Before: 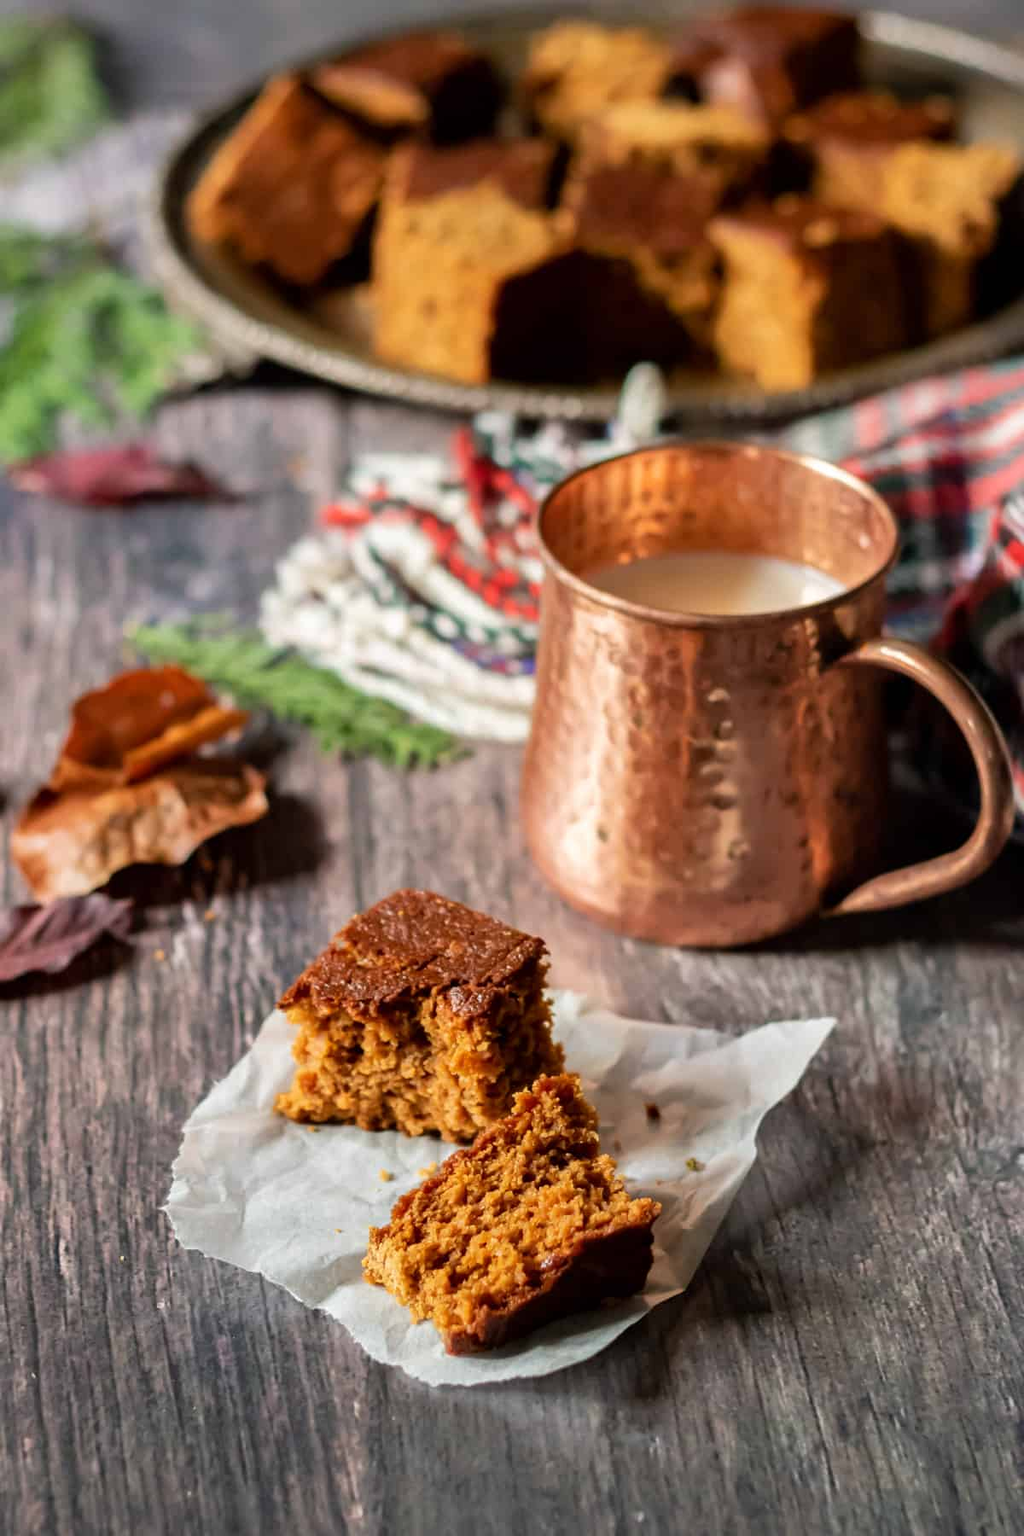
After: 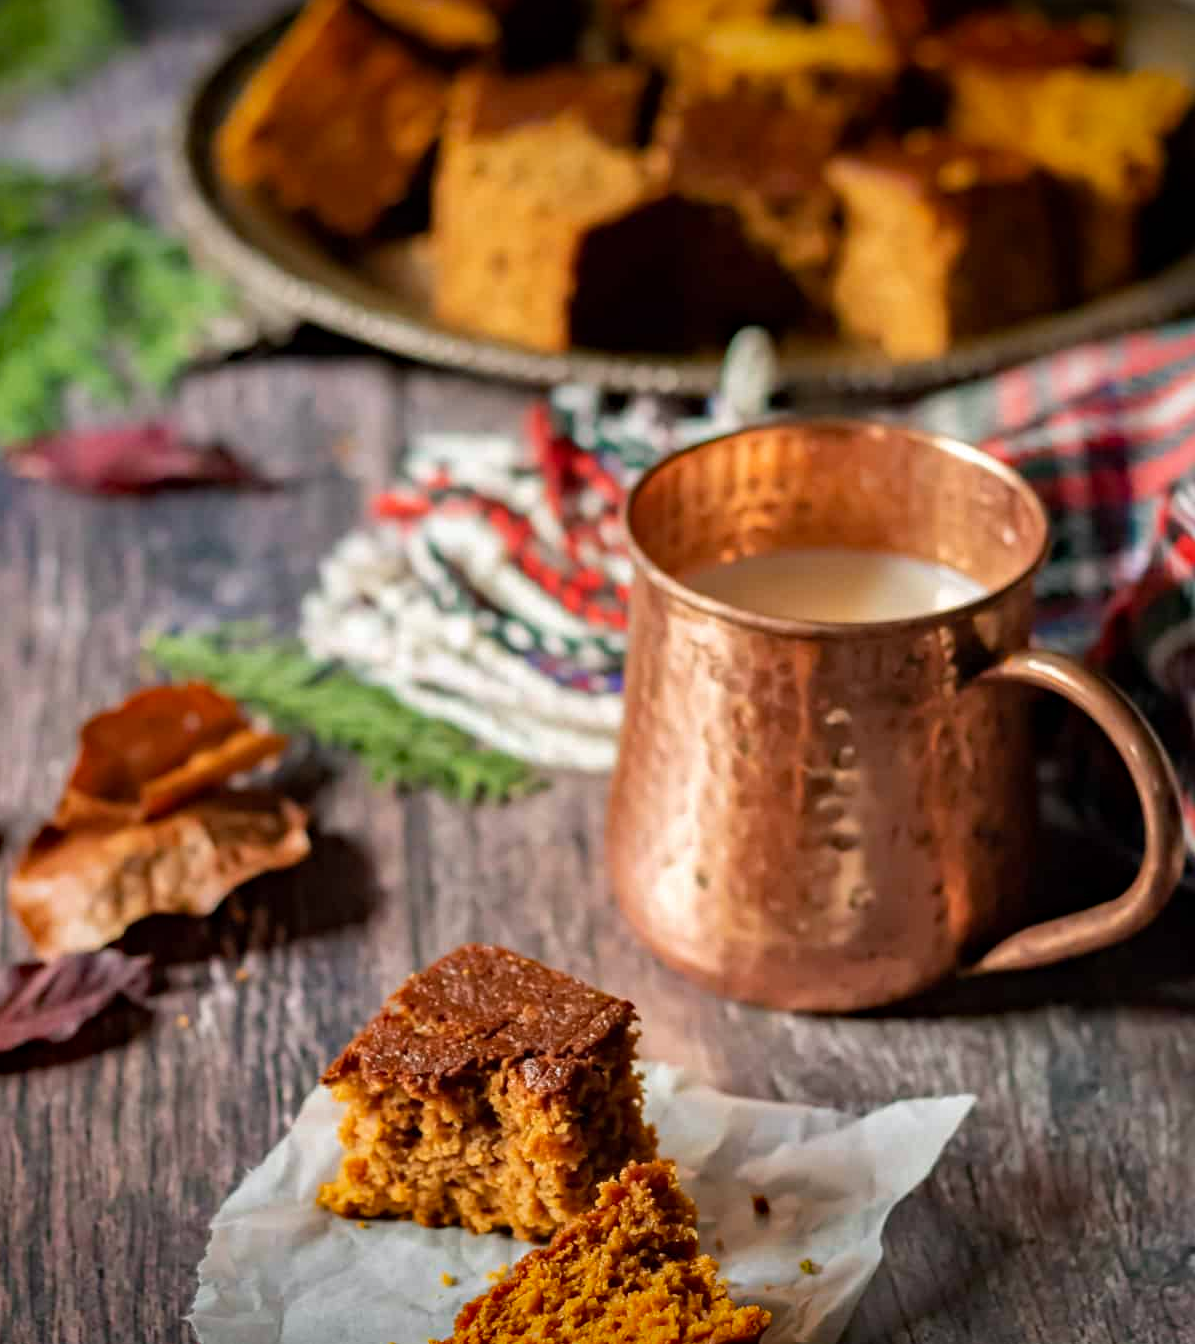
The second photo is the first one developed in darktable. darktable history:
crop: left 0.387%, top 5.469%, bottom 19.809%
haze removal: compatibility mode true, adaptive false
vignetting: fall-off start 88.53%, fall-off radius 44.2%, saturation 0.376, width/height ratio 1.161
